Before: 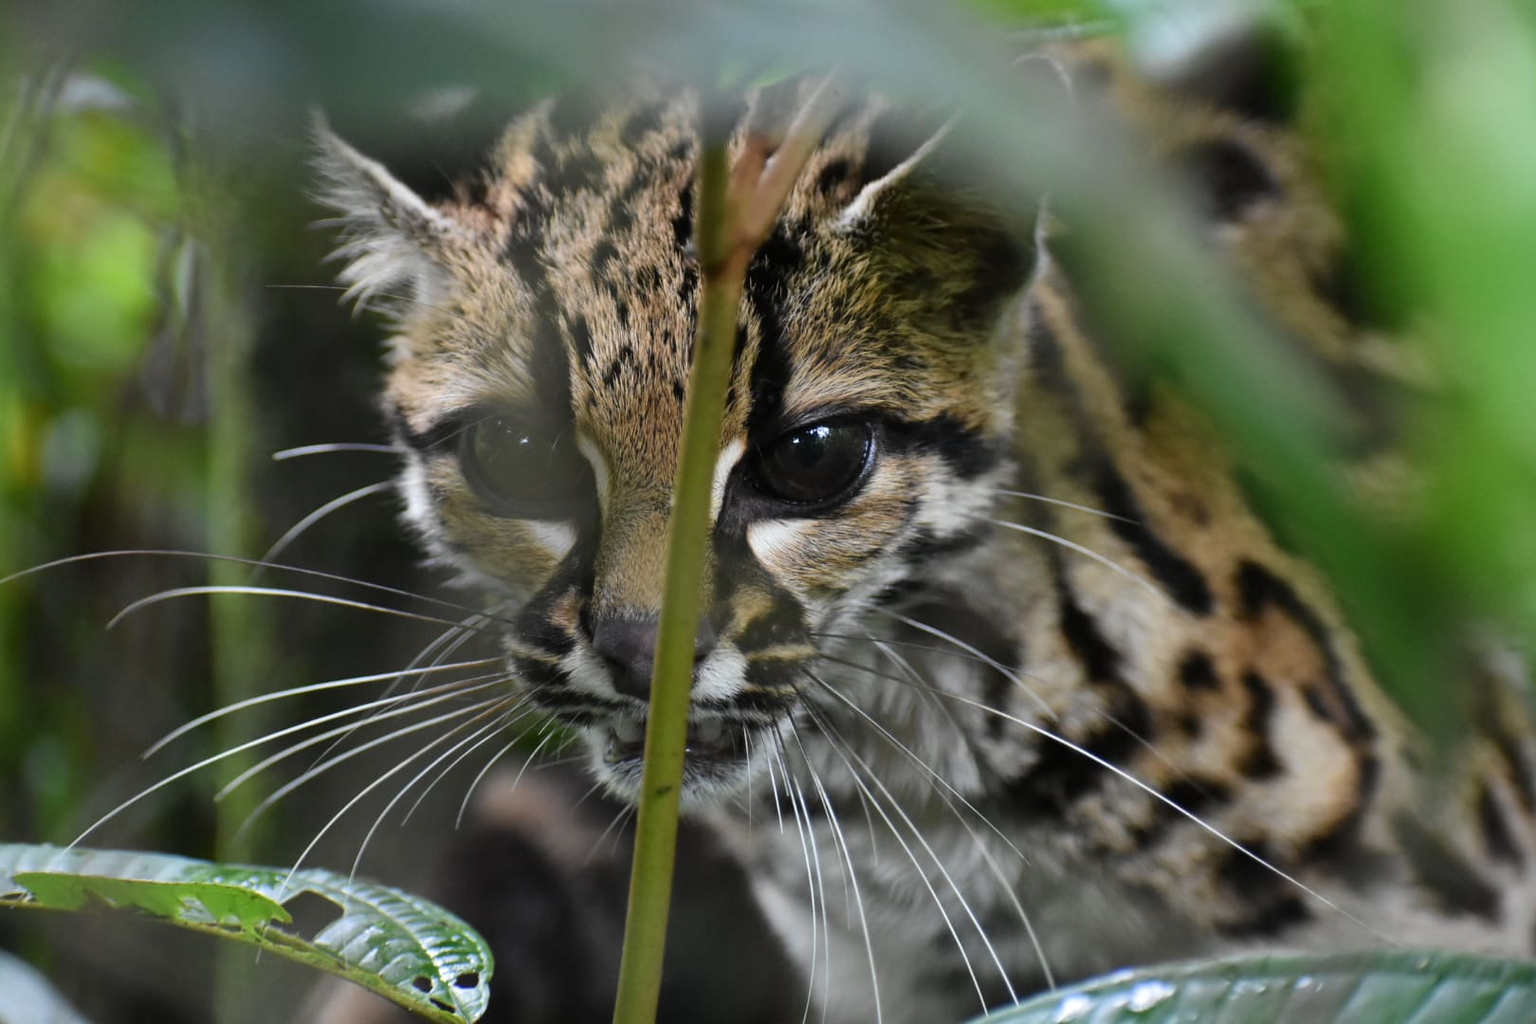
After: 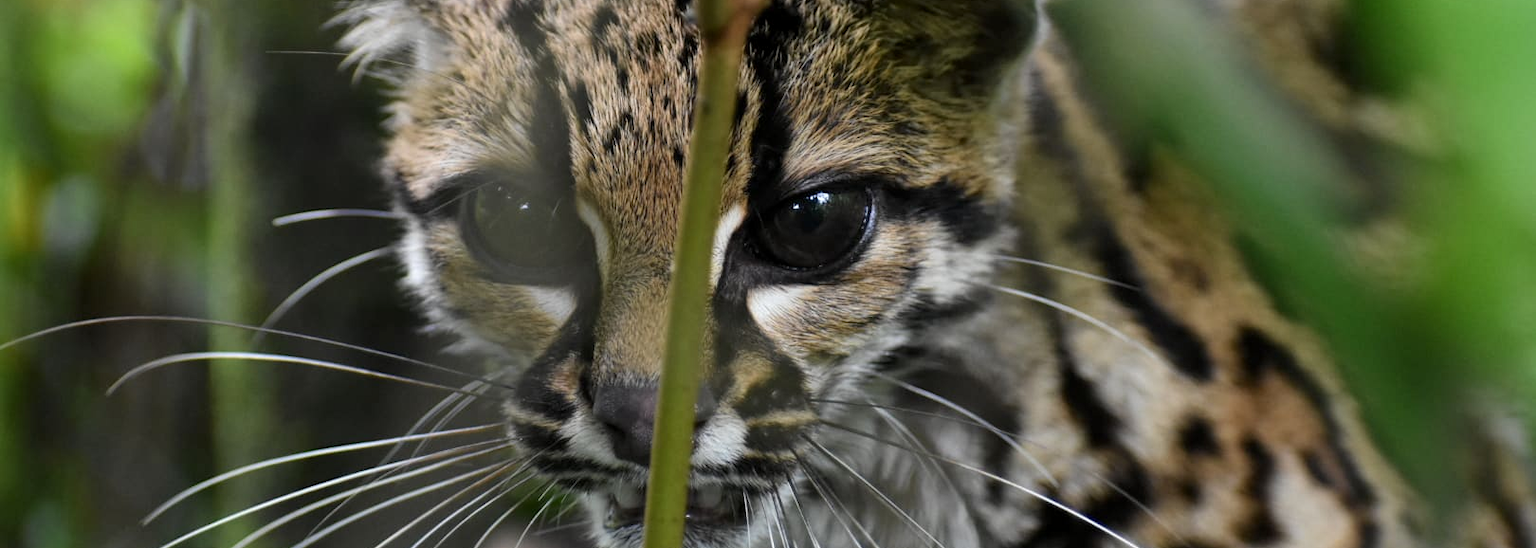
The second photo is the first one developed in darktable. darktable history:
crop and rotate: top 23.043%, bottom 23.437%
local contrast: highlights 100%, shadows 100%, detail 120%, midtone range 0.2
